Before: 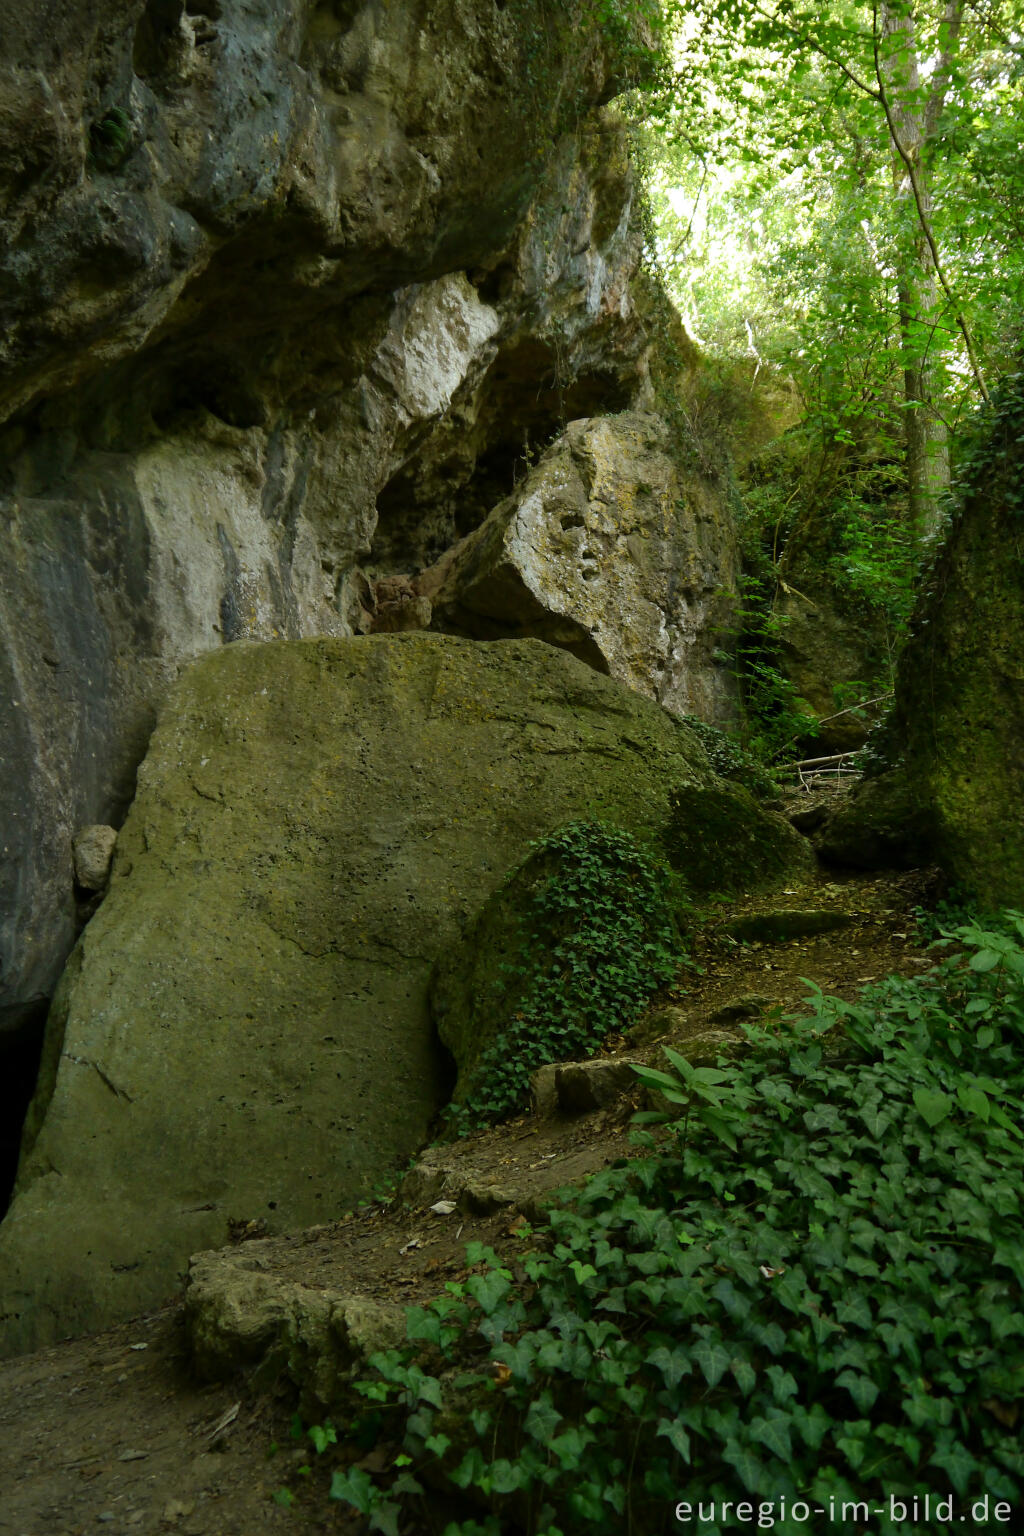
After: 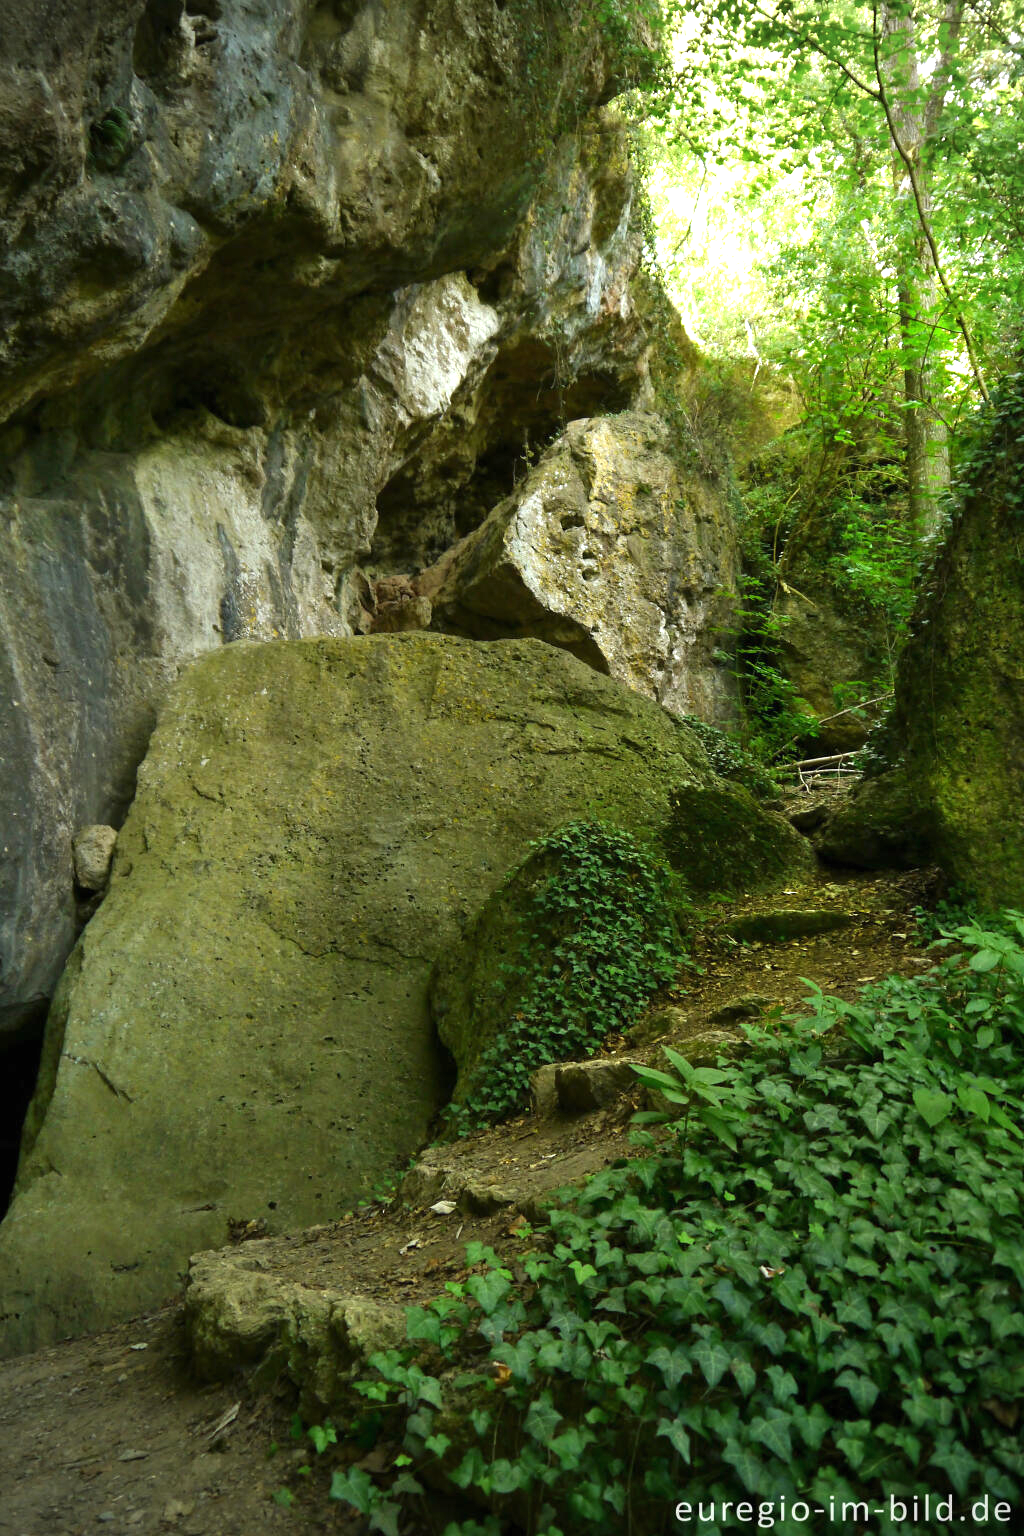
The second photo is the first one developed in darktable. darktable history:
vignetting: fall-off radius 61.16%, brightness -0.405, saturation -0.3
exposure: black level correction 0, exposure 1.001 EV, compensate highlight preservation false
